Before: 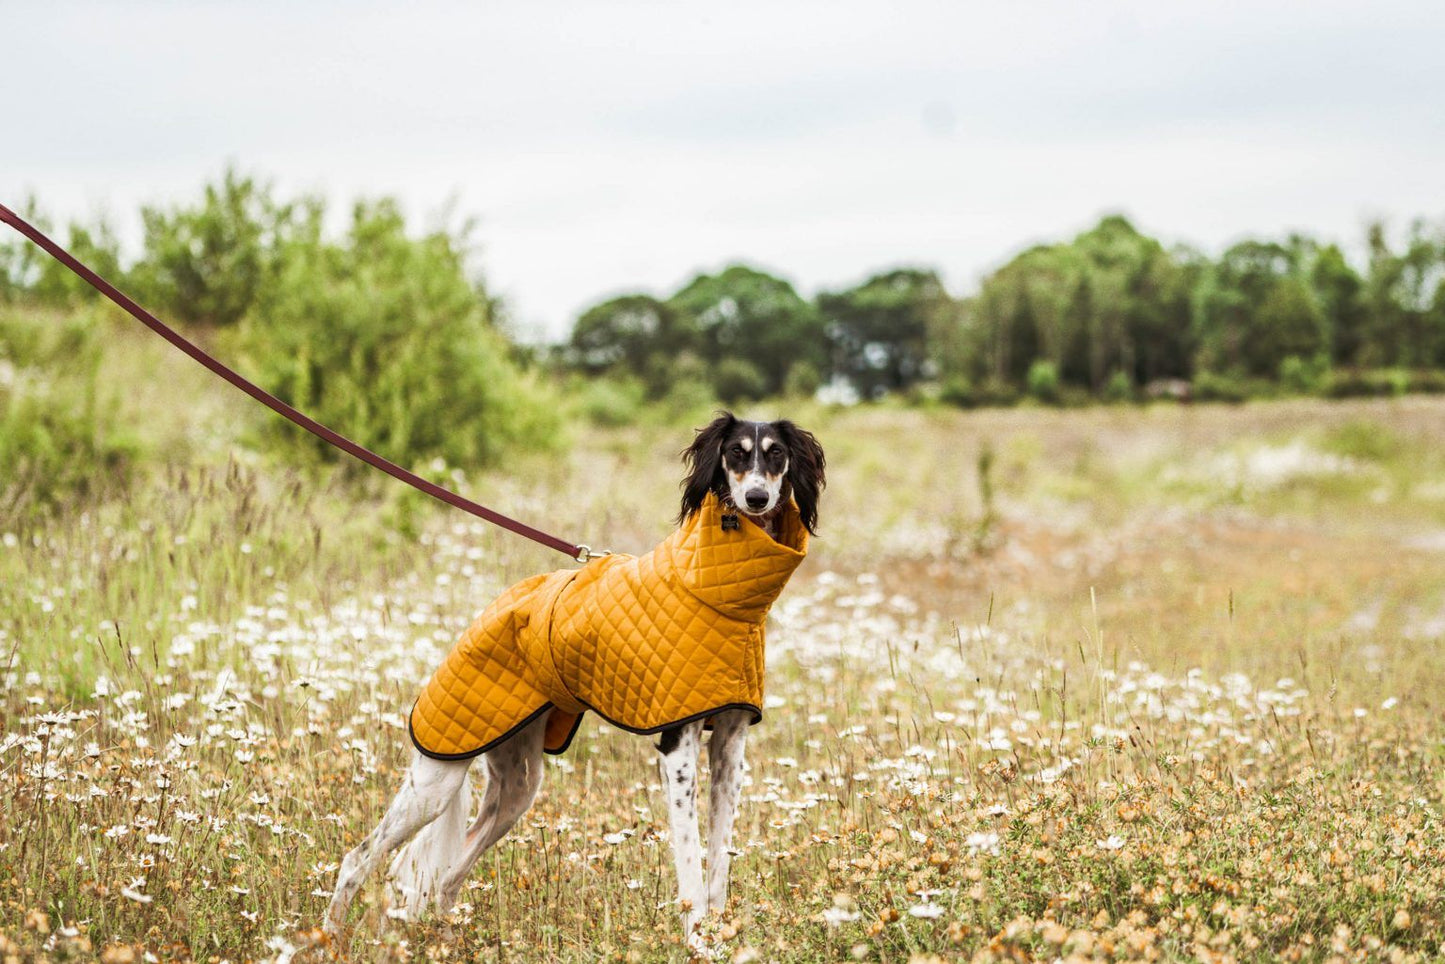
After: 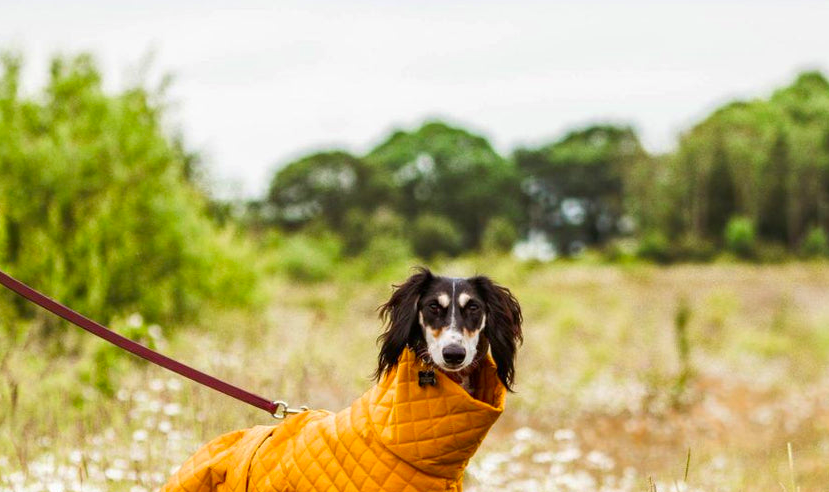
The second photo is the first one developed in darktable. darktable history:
crop: left 21.024%, top 15.002%, right 21.541%, bottom 33.902%
contrast brightness saturation: brightness -0.024, saturation 0.354
